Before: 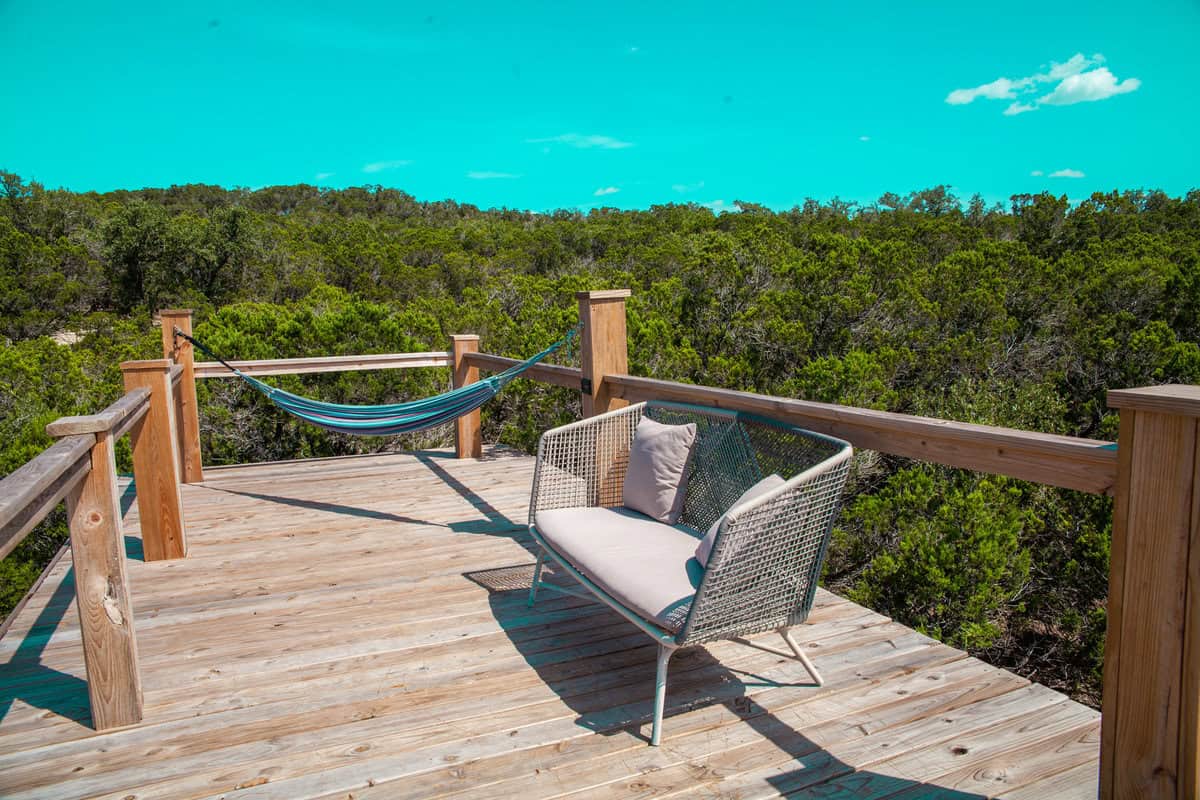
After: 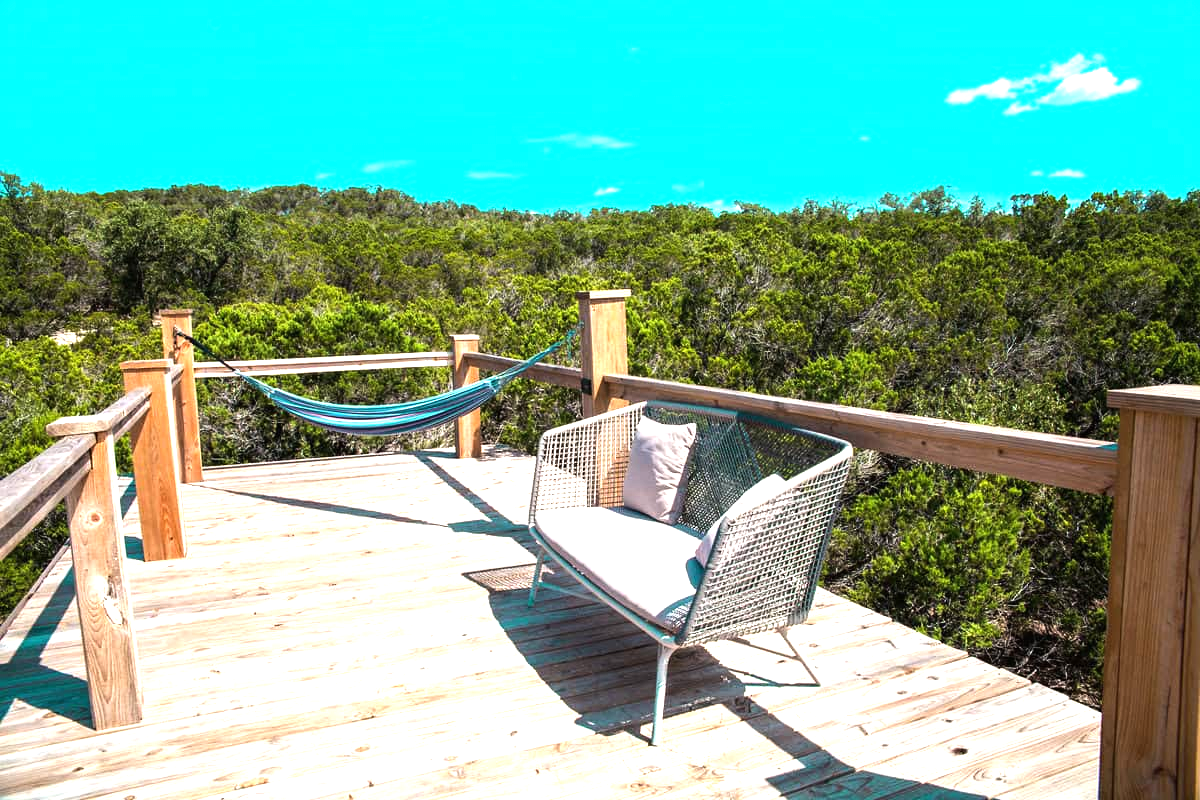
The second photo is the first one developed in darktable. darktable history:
tone equalizer: -8 EV -0.735 EV, -7 EV -0.683 EV, -6 EV -0.607 EV, -5 EV -0.418 EV, -3 EV 0.398 EV, -2 EV 0.6 EV, -1 EV 0.699 EV, +0 EV 0.724 EV, edges refinement/feathering 500, mask exposure compensation -1.57 EV, preserve details guided filter
exposure: black level correction 0, exposure 0.699 EV, compensate highlight preservation false
